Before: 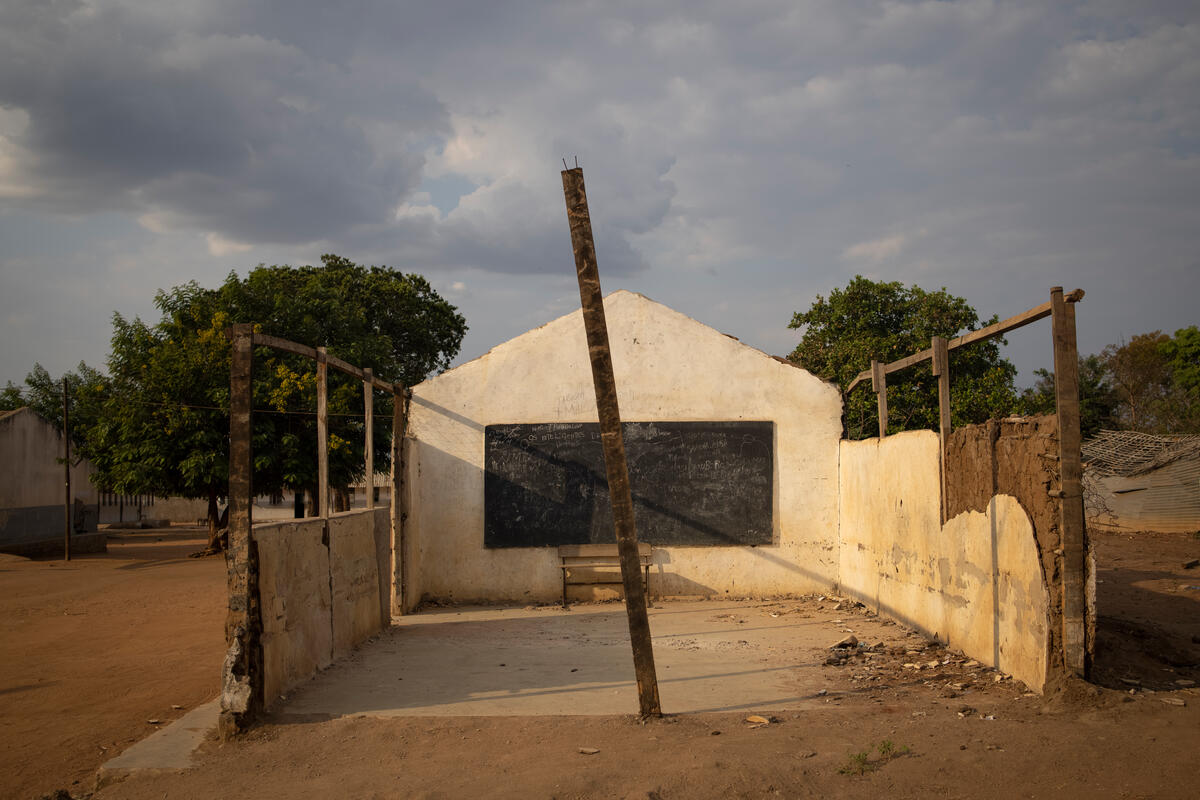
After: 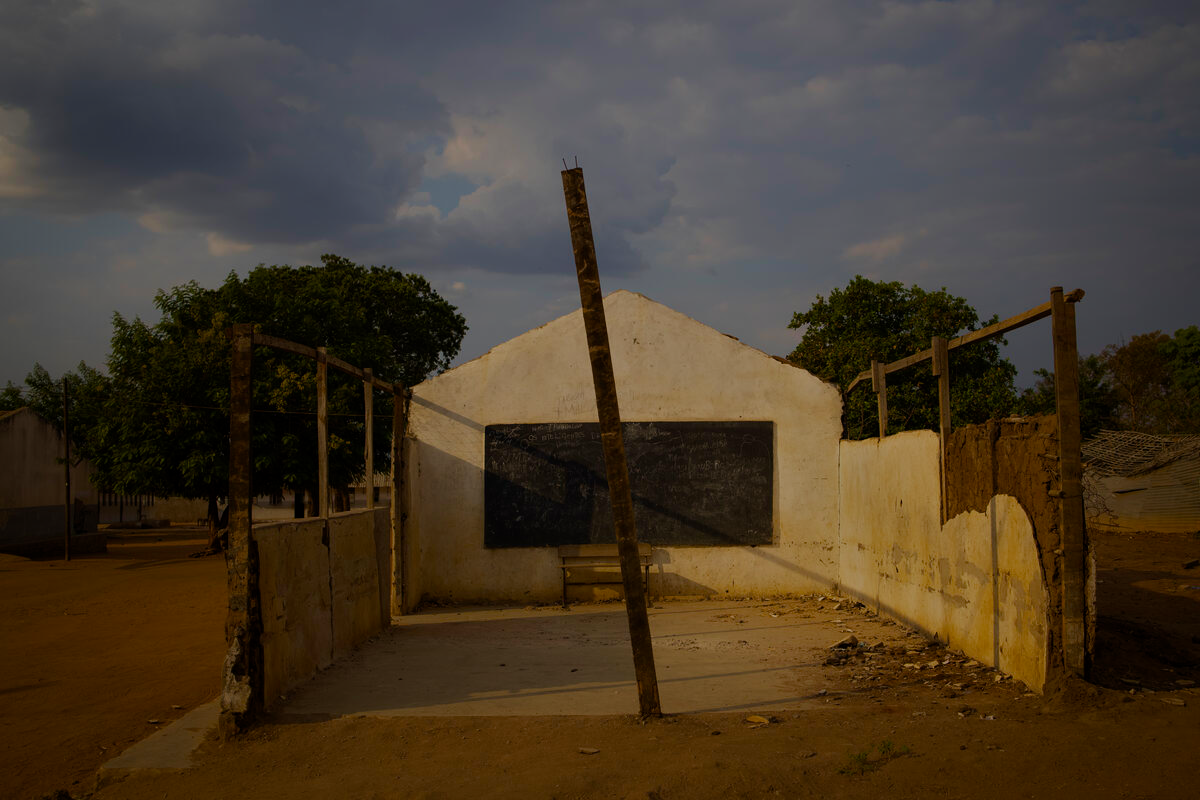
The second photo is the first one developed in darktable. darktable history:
velvia: on, module defaults
color balance rgb: perceptual saturation grading › global saturation 25%, perceptual saturation grading › highlights -50%, perceptual saturation grading › shadows 30%, perceptual brilliance grading › global brilliance 12%, global vibrance 20%
tone equalizer: -8 EV -2 EV, -7 EV -2 EV, -6 EV -2 EV, -5 EV -2 EV, -4 EV -2 EV, -3 EV -2 EV, -2 EV -2 EV, -1 EV -1.63 EV, +0 EV -2 EV
